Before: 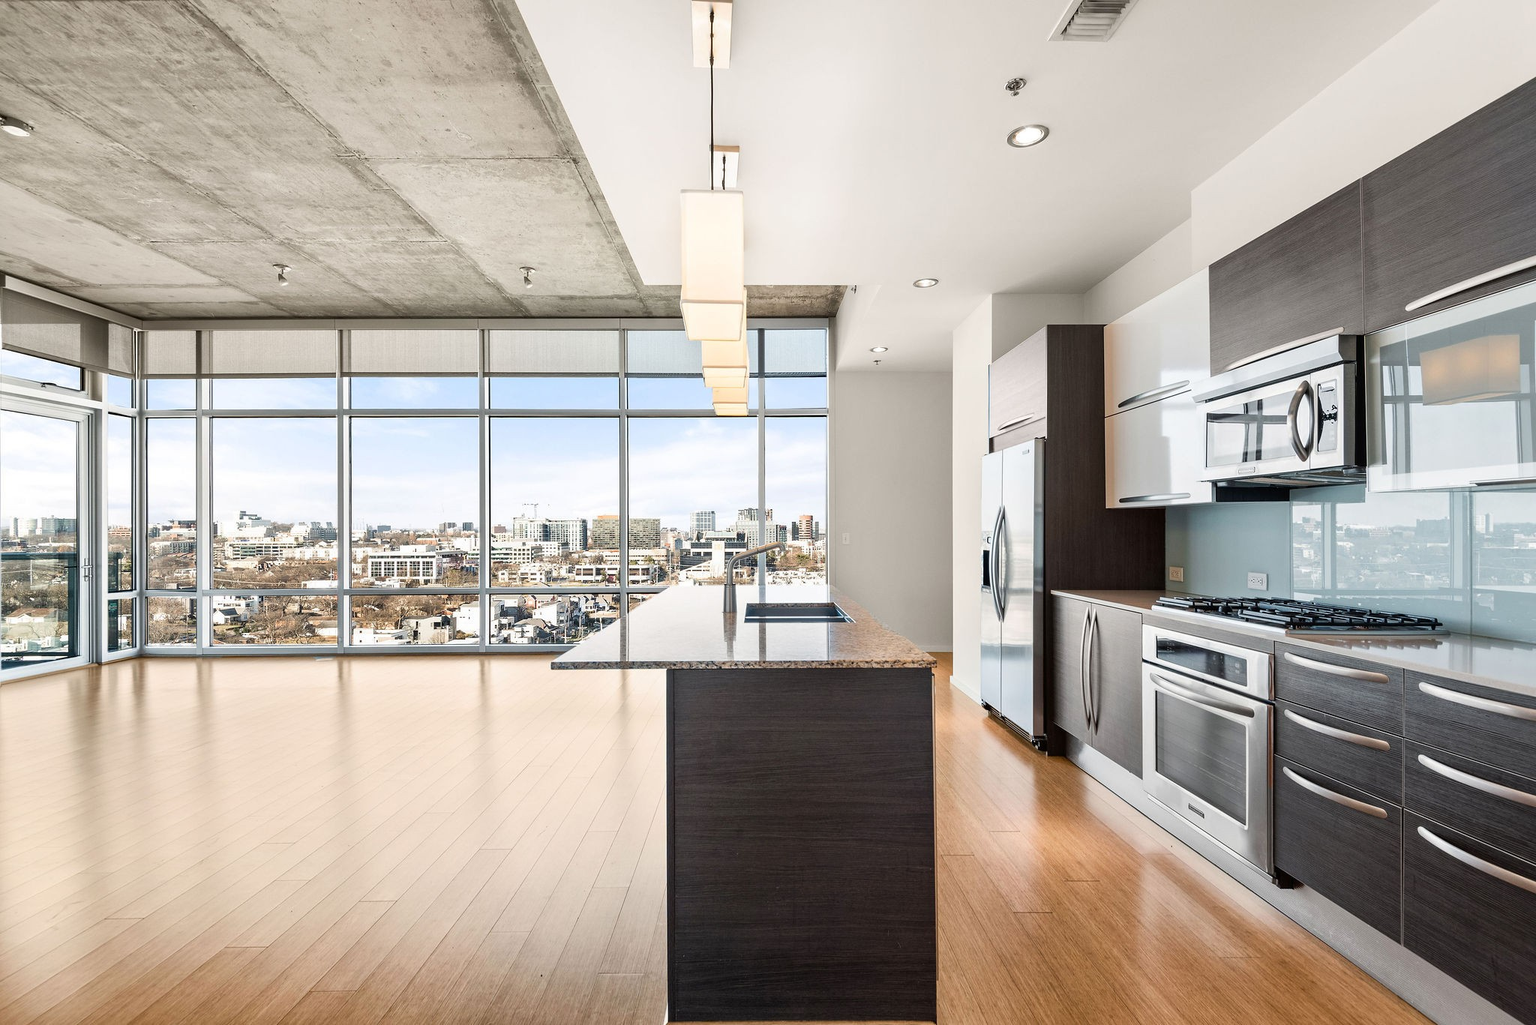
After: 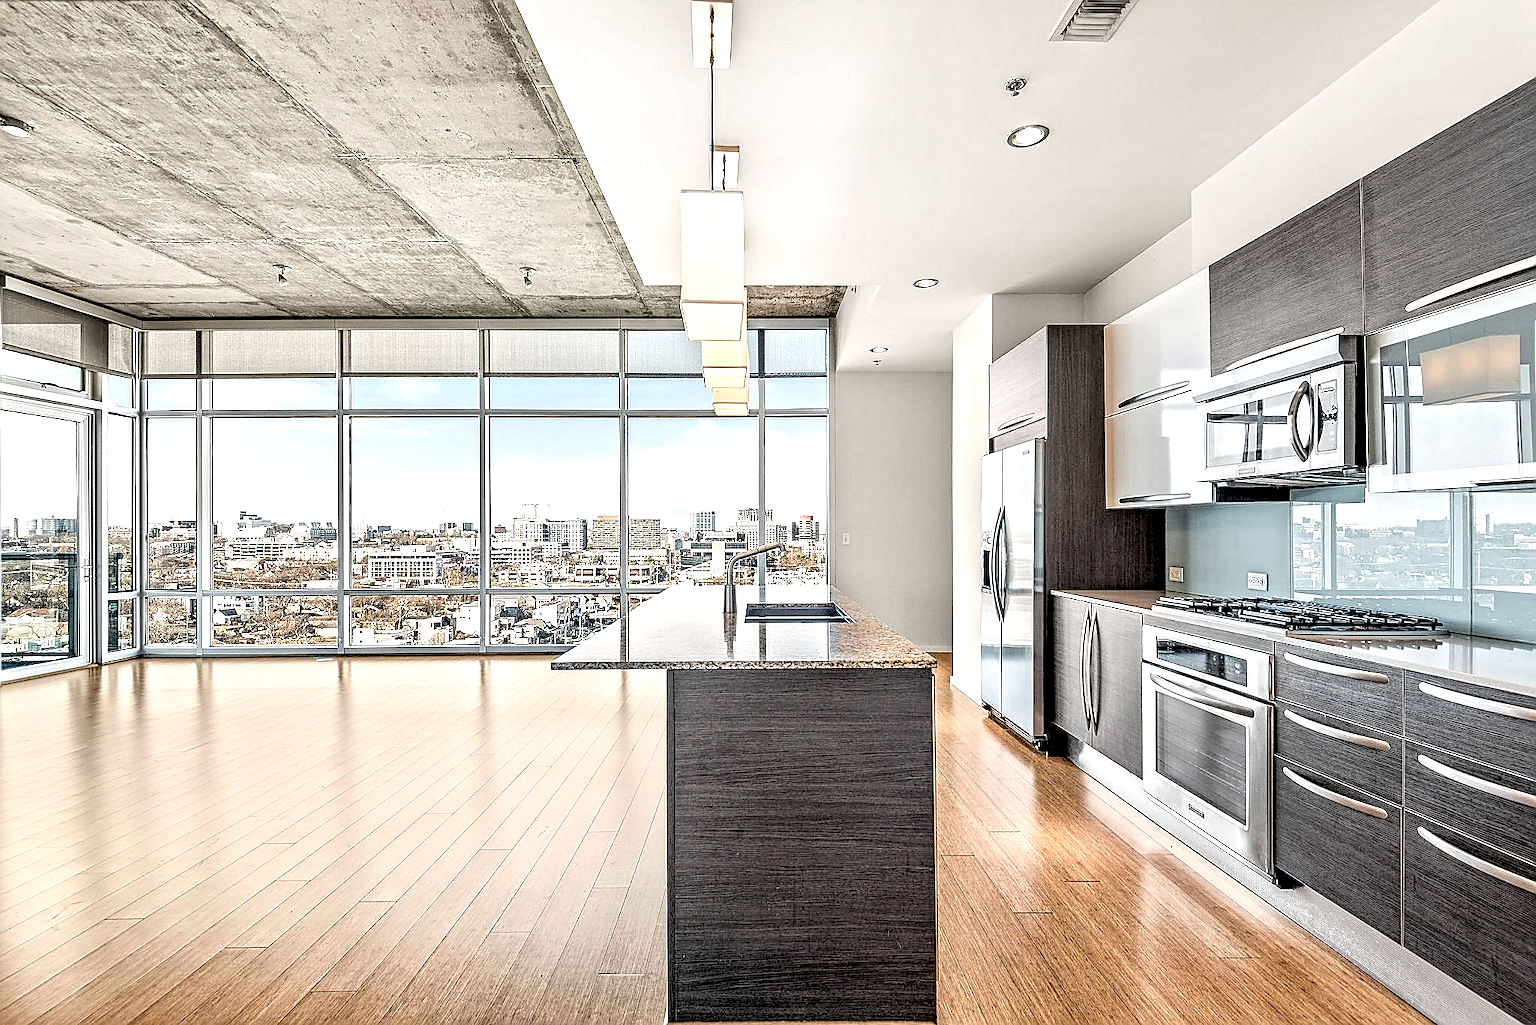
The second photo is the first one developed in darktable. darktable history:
local contrast: highlights 60%, shadows 59%, detail 160%
contrast brightness saturation: brightness 0.283
contrast equalizer: octaves 7, y [[0.5, 0.542, 0.583, 0.625, 0.667, 0.708], [0.5 ×6], [0.5 ×6], [0 ×6], [0 ×6]]
sharpen: radius 1.417, amount 1.247, threshold 0.771
